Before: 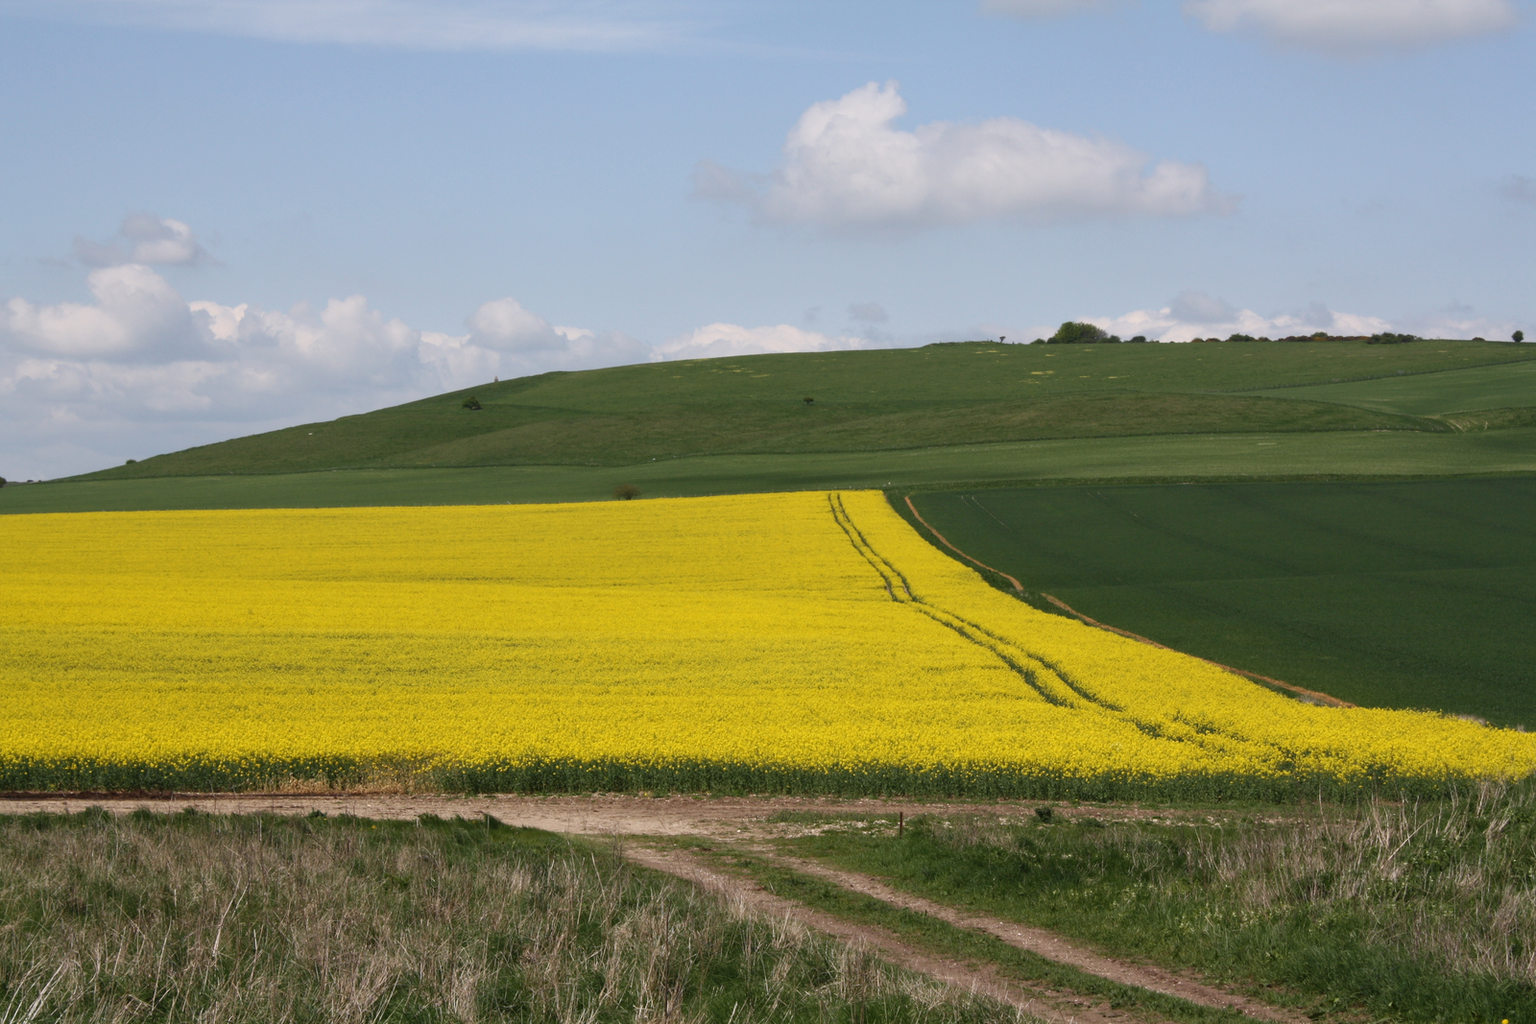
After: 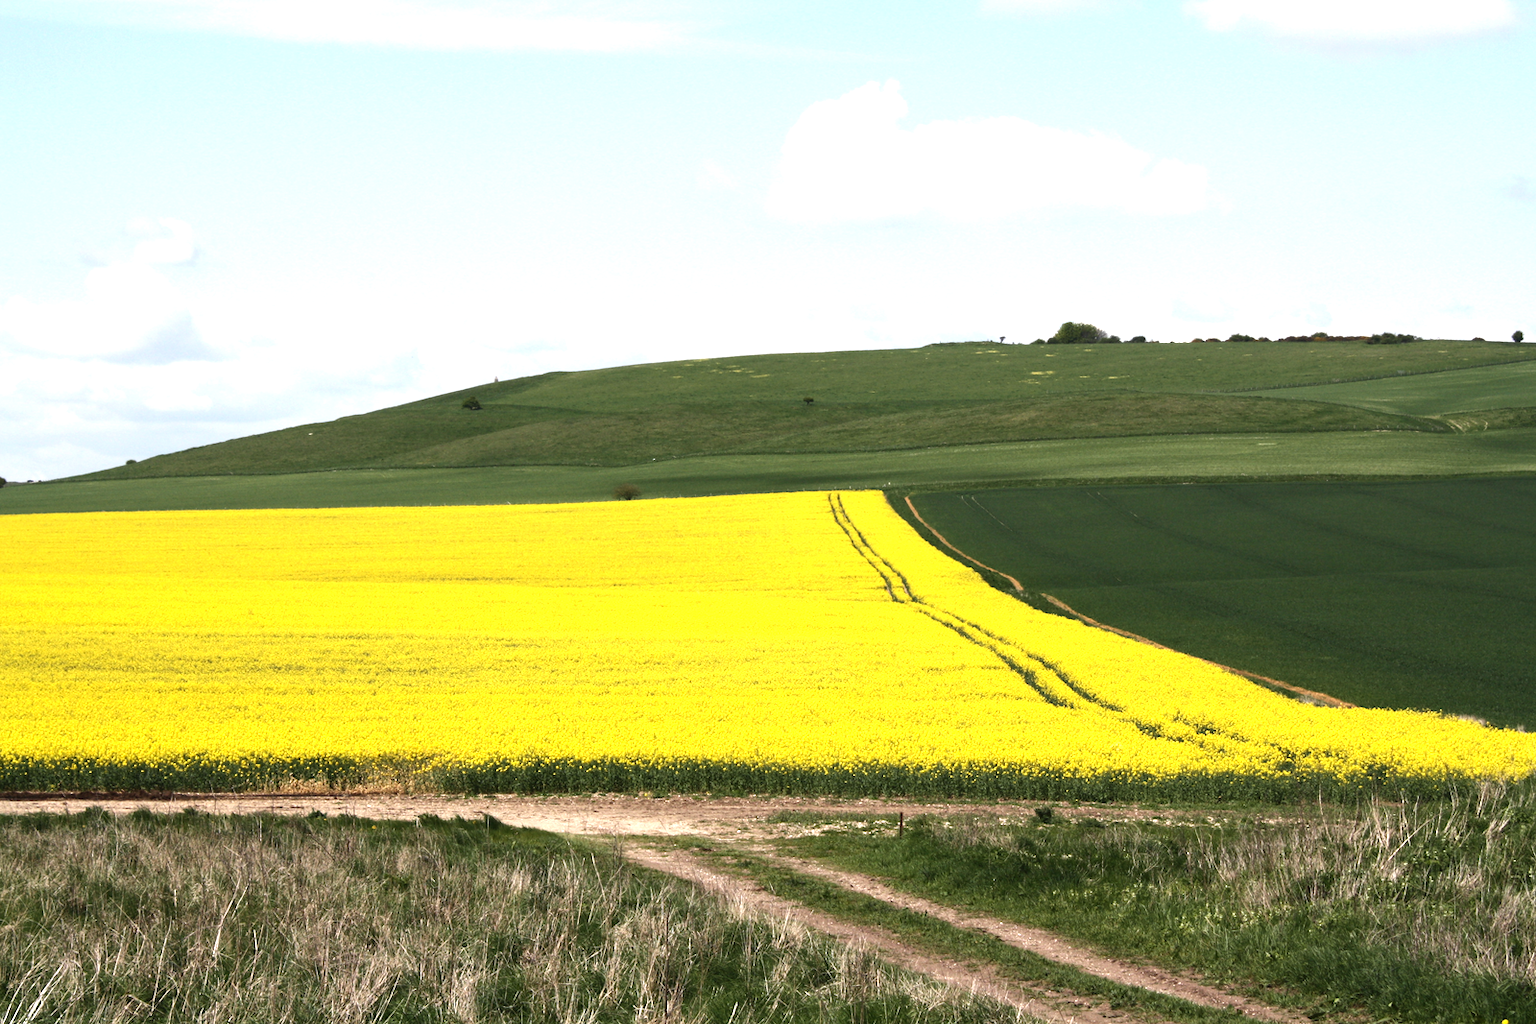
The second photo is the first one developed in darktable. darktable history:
tone equalizer: -8 EV -0.75 EV, -7 EV -0.7 EV, -6 EV -0.6 EV, -5 EV -0.4 EV, -3 EV 0.4 EV, -2 EV 0.6 EV, -1 EV 0.7 EV, +0 EV 0.75 EV, edges refinement/feathering 500, mask exposure compensation -1.57 EV, preserve details no
exposure: exposure 0.564 EV, compensate highlight preservation false
